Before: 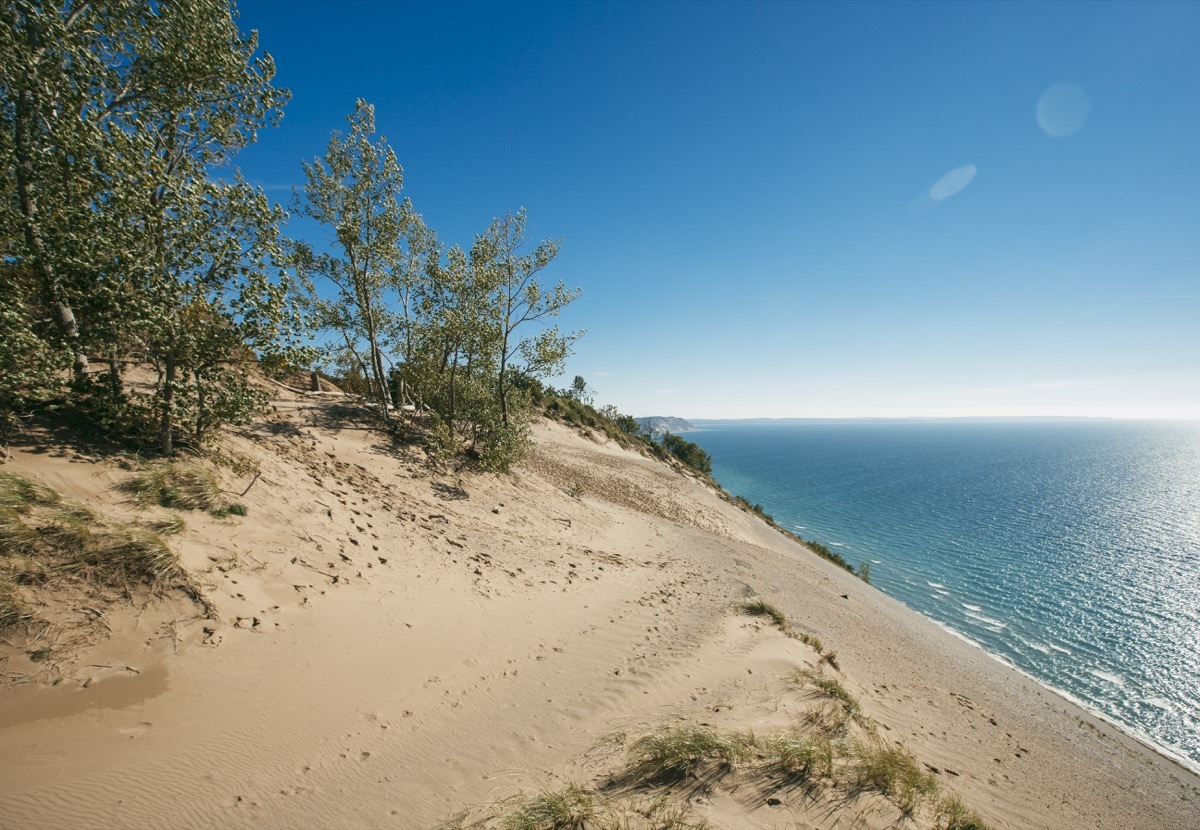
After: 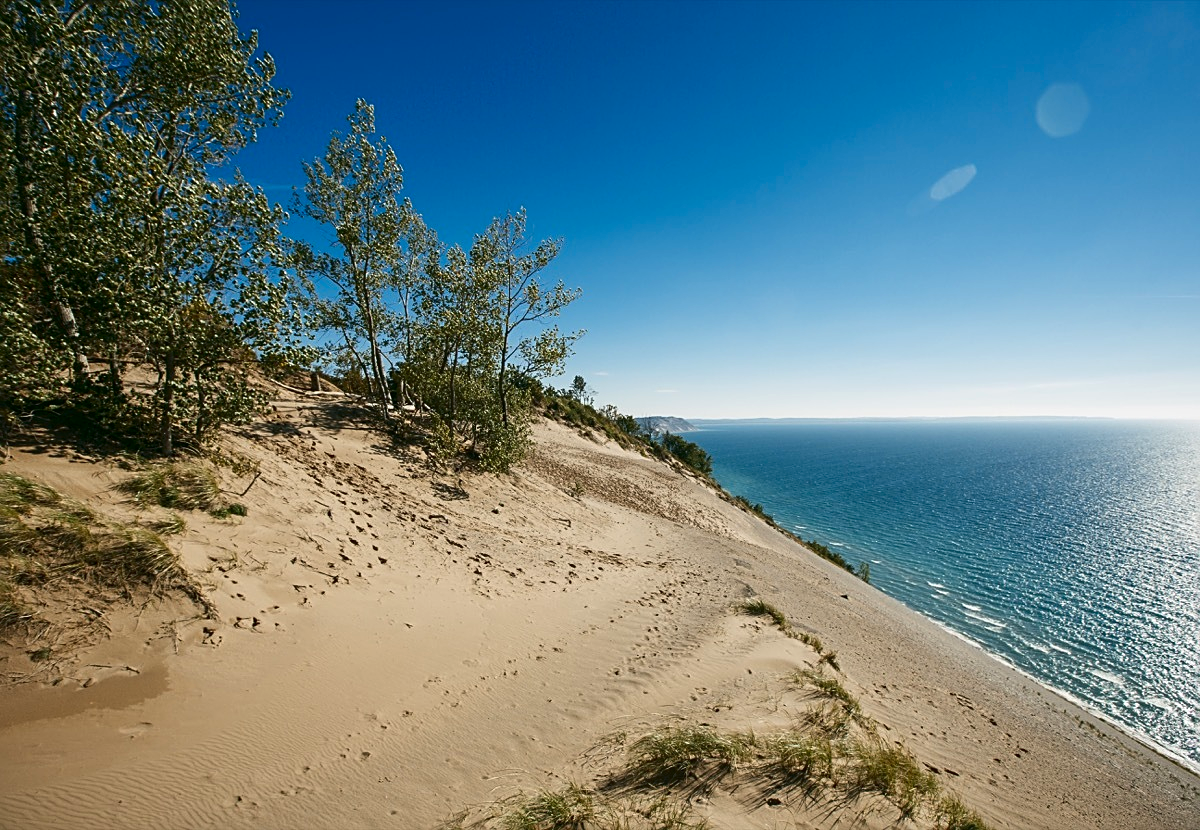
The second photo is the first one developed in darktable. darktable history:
contrast brightness saturation: contrast 0.115, brightness -0.122, saturation 0.195
sharpen: on, module defaults
